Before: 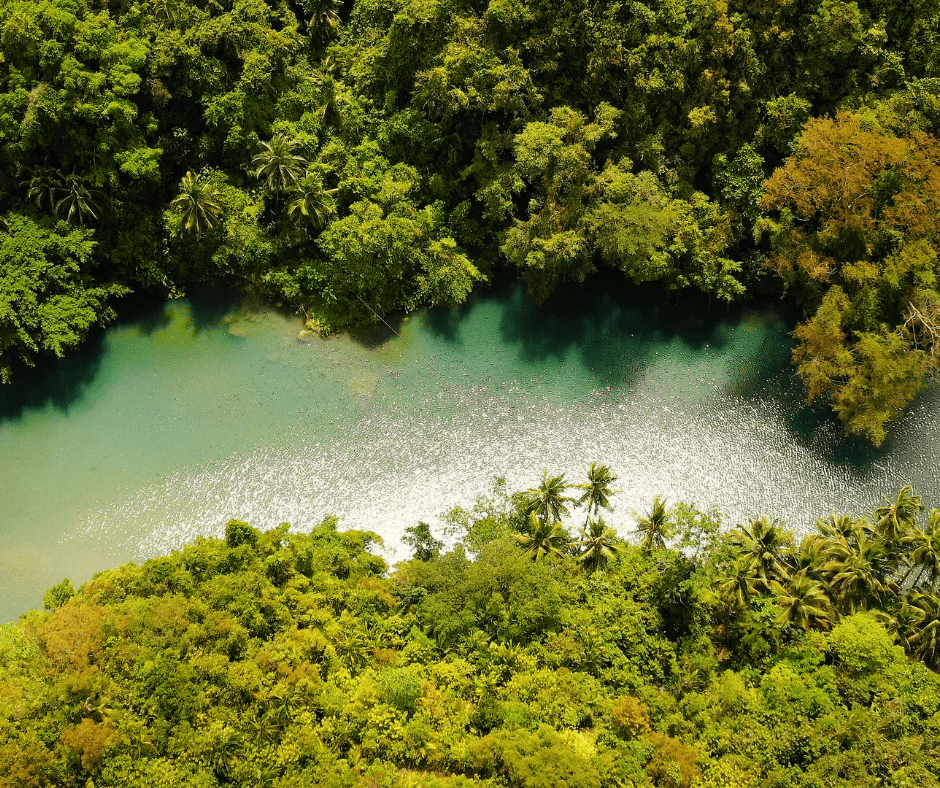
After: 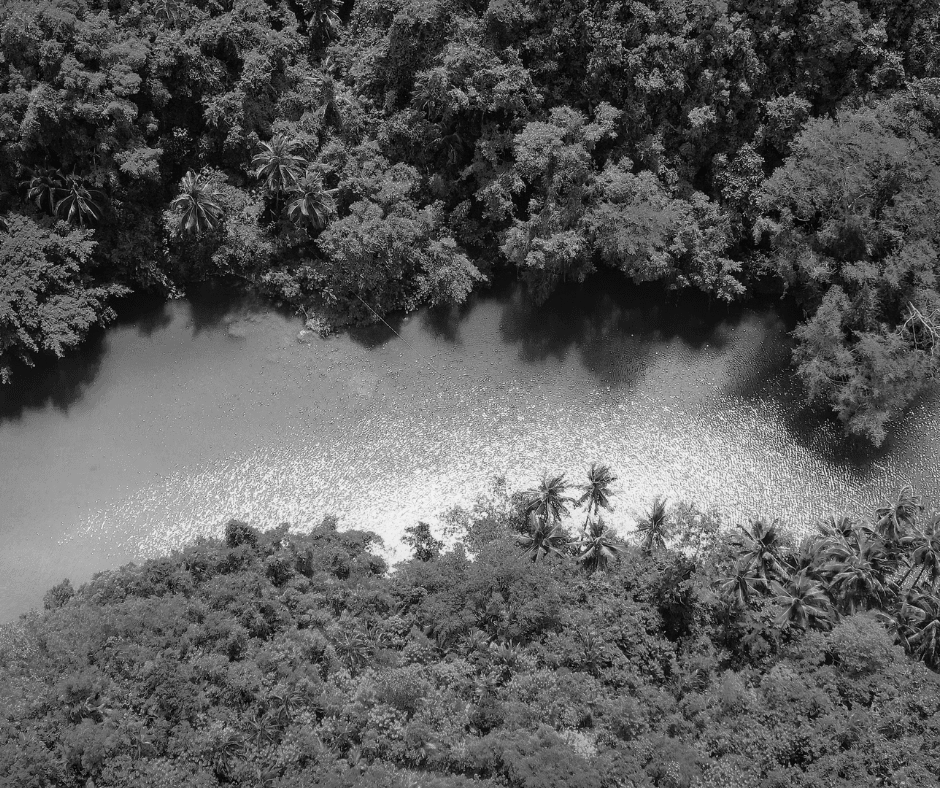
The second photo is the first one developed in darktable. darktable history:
local contrast: detail 110%
monochrome: a 0, b 0, size 0.5, highlights 0.57
